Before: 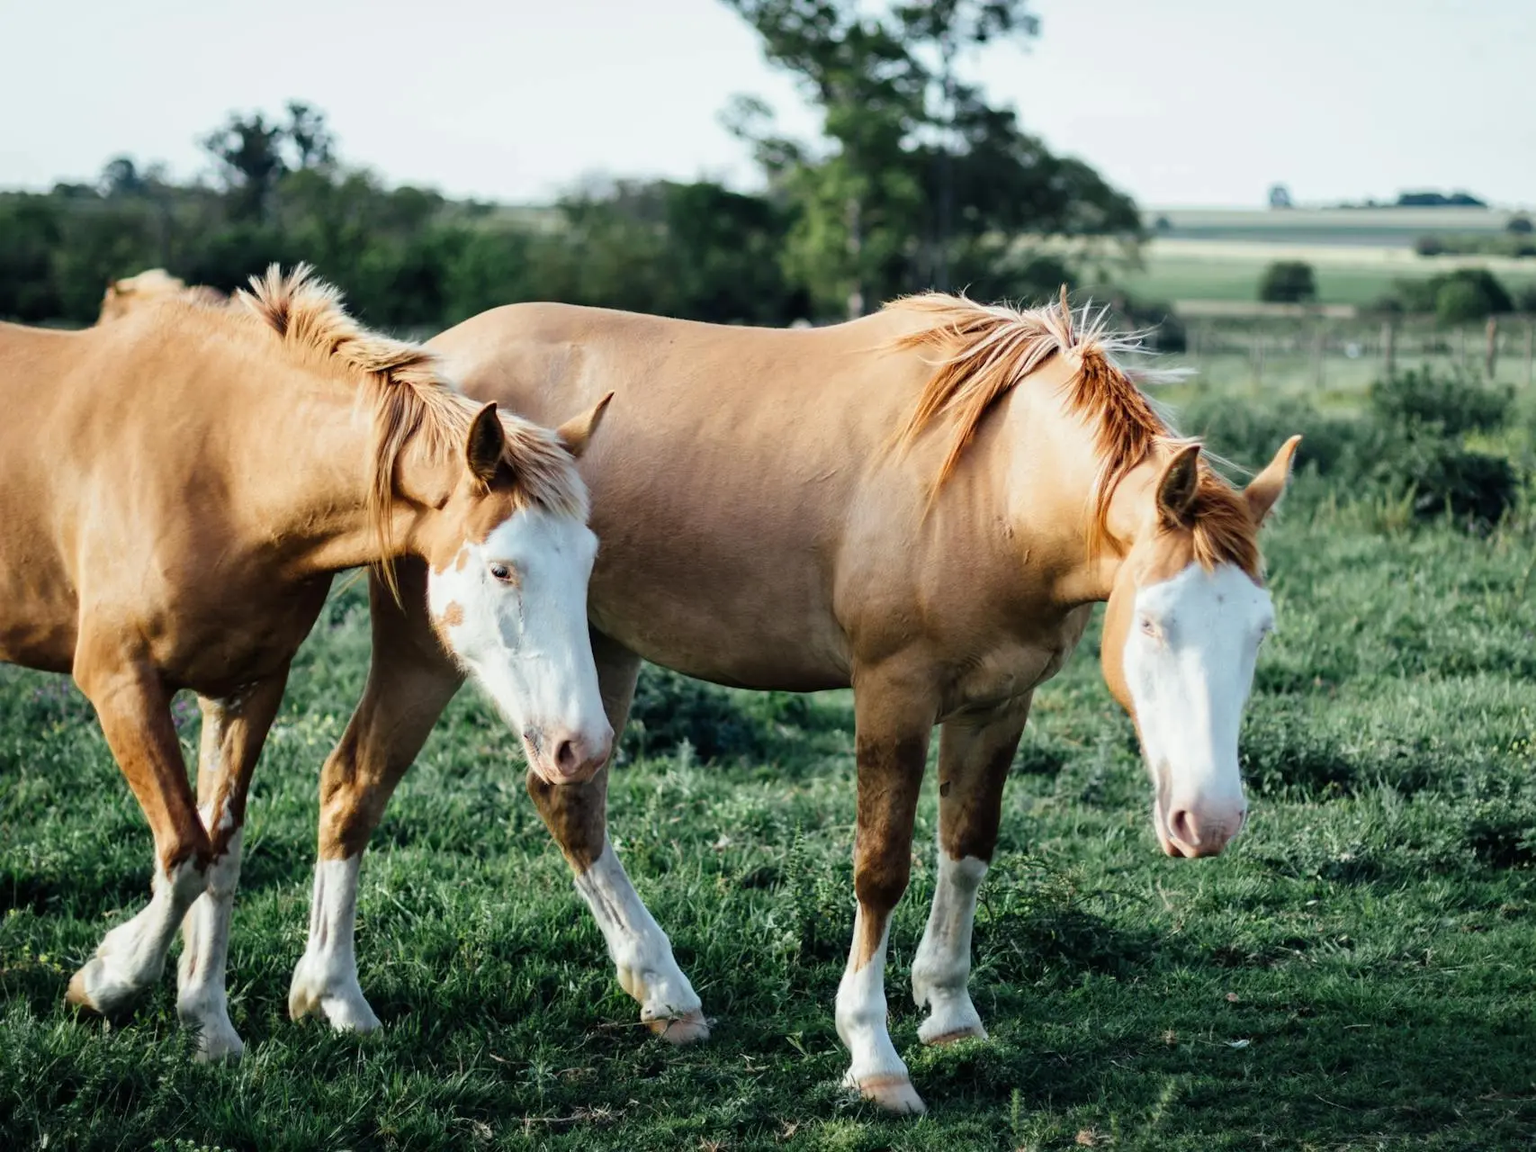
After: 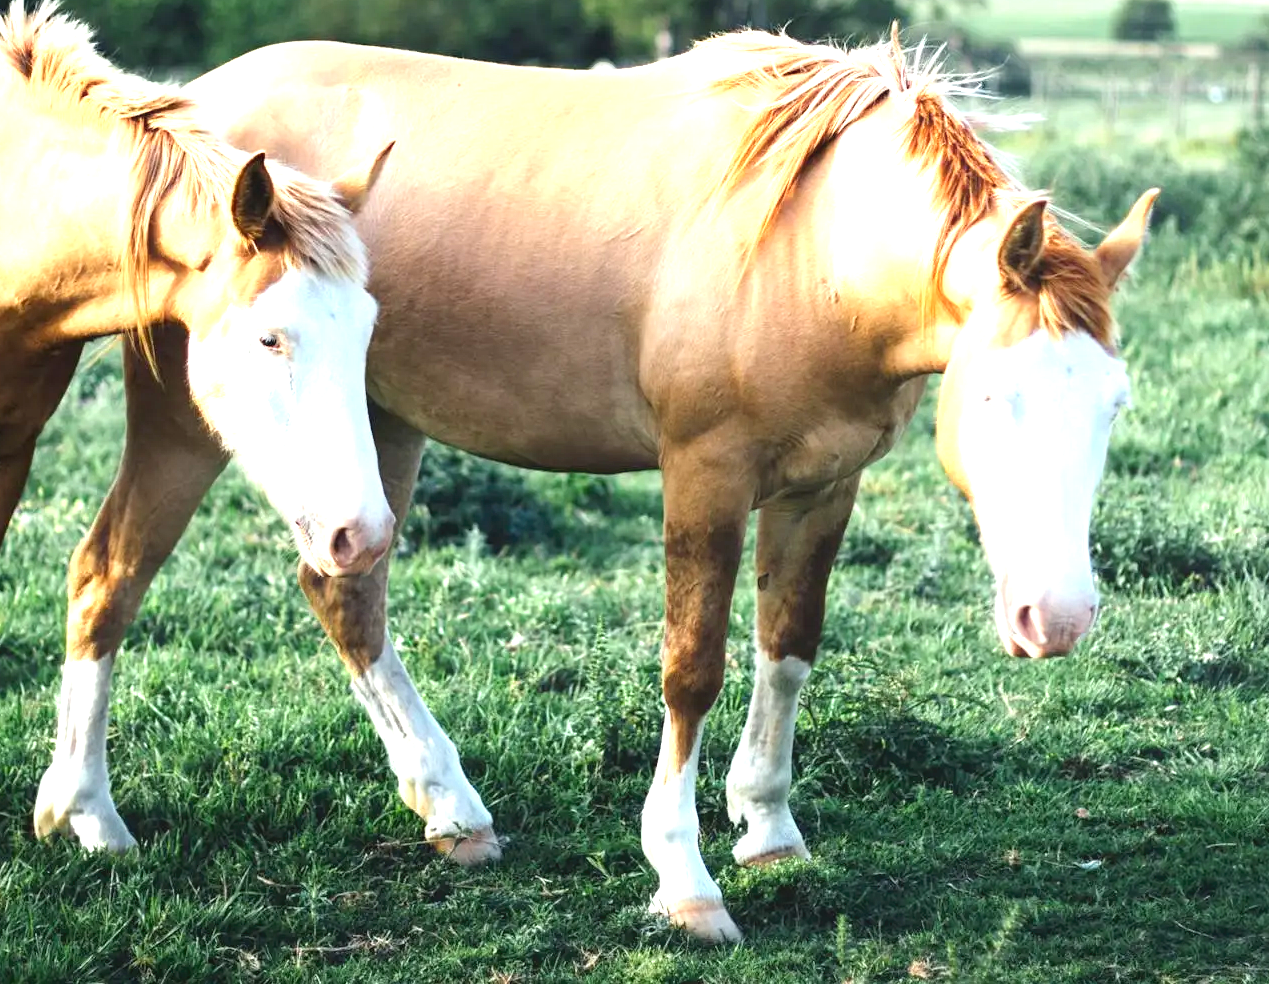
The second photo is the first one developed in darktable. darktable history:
contrast equalizer: octaves 7, y [[0.439, 0.44, 0.442, 0.457, 0.493, 0.498], [0.5 ×6], [0.5 ×6], [0 ×6], [0 ×6]]
levels: black 0.093%
exposure: black level correction 0, exposure 1.37 EV, compensate highlight preservation false
crop: left 16.854%, top 23.073%, right 8.782%
